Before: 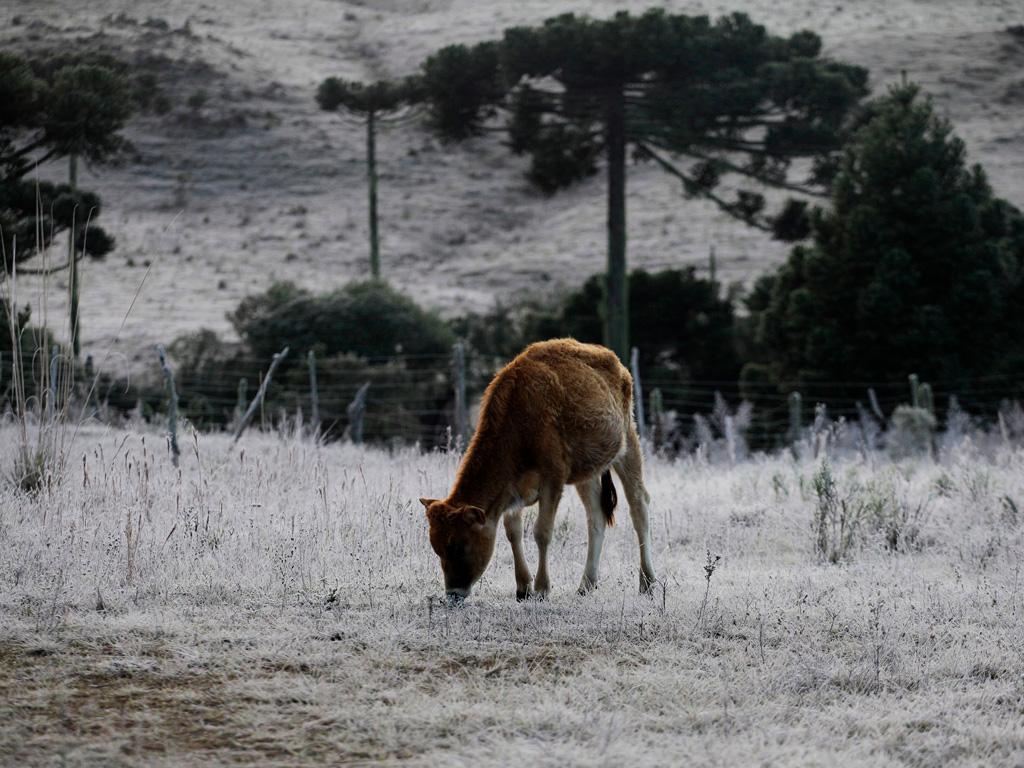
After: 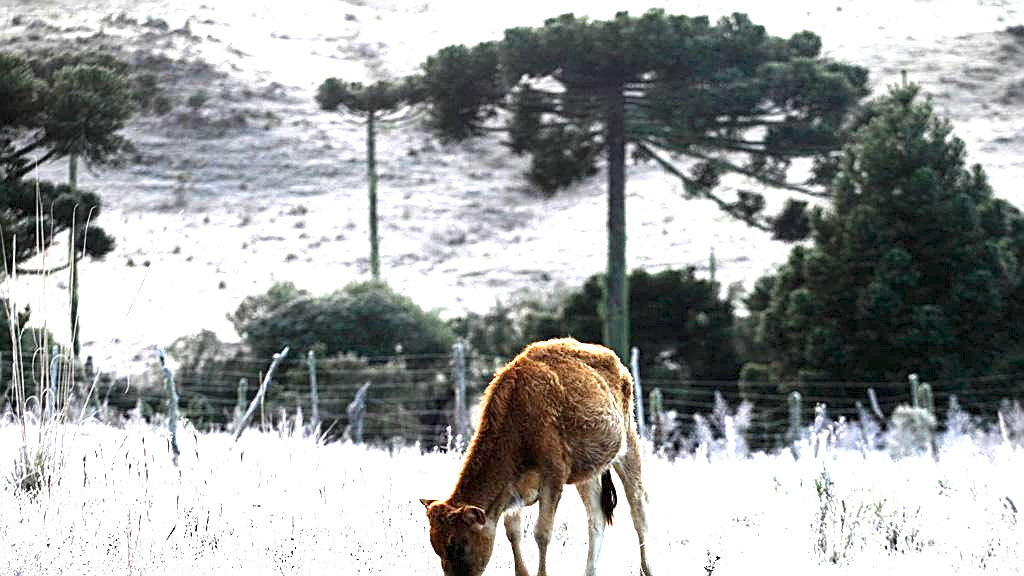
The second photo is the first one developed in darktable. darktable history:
exposure: black level correction 0, exposure 2.152 EV, compensate highlight preservation false
sharpen: amount 0.584
crop: bottom 24.991%
